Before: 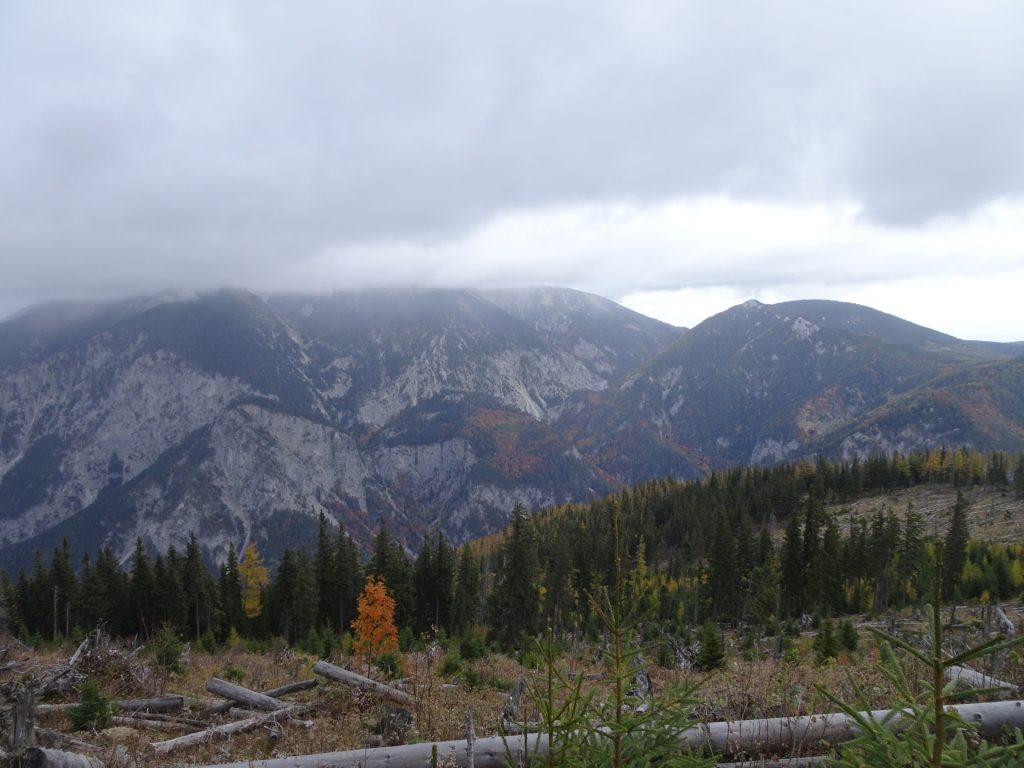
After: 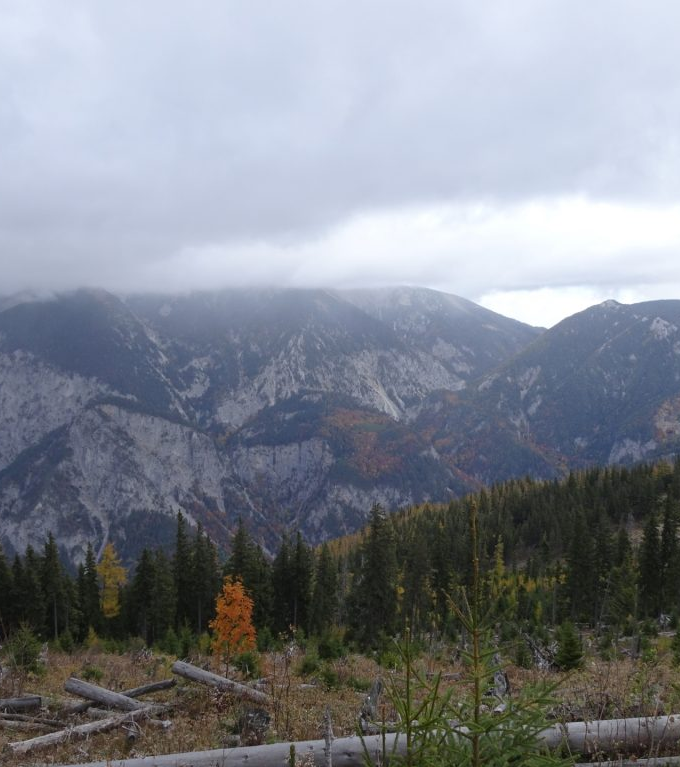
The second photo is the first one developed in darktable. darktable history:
crop and rotate: left 13.876%, right 19.655%
